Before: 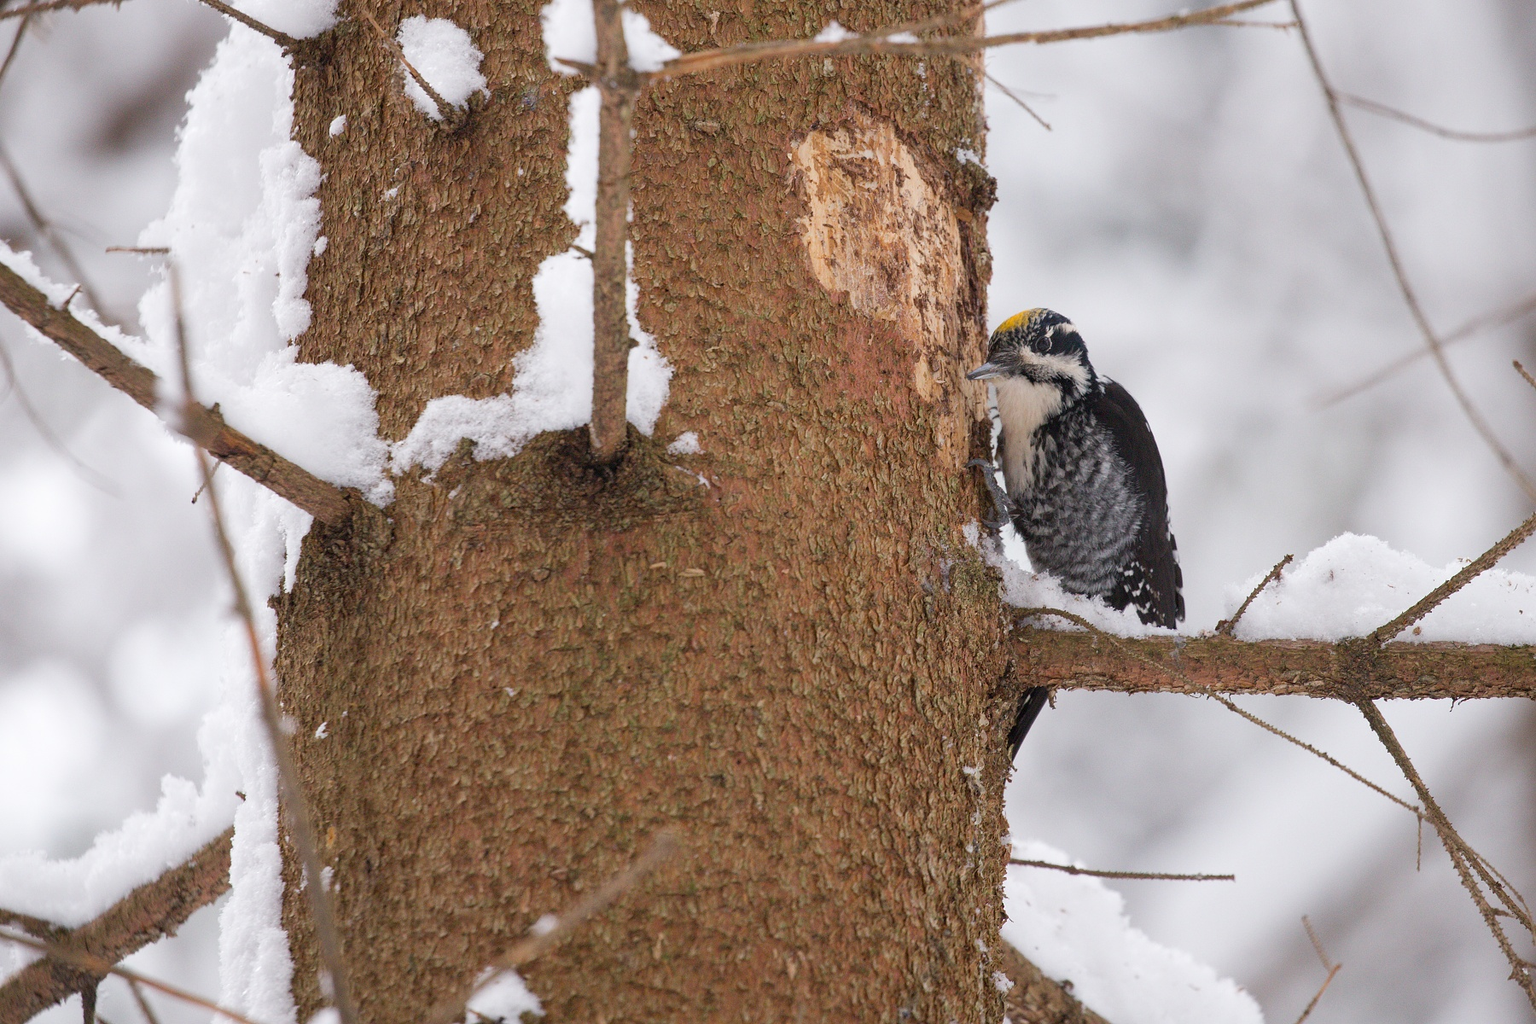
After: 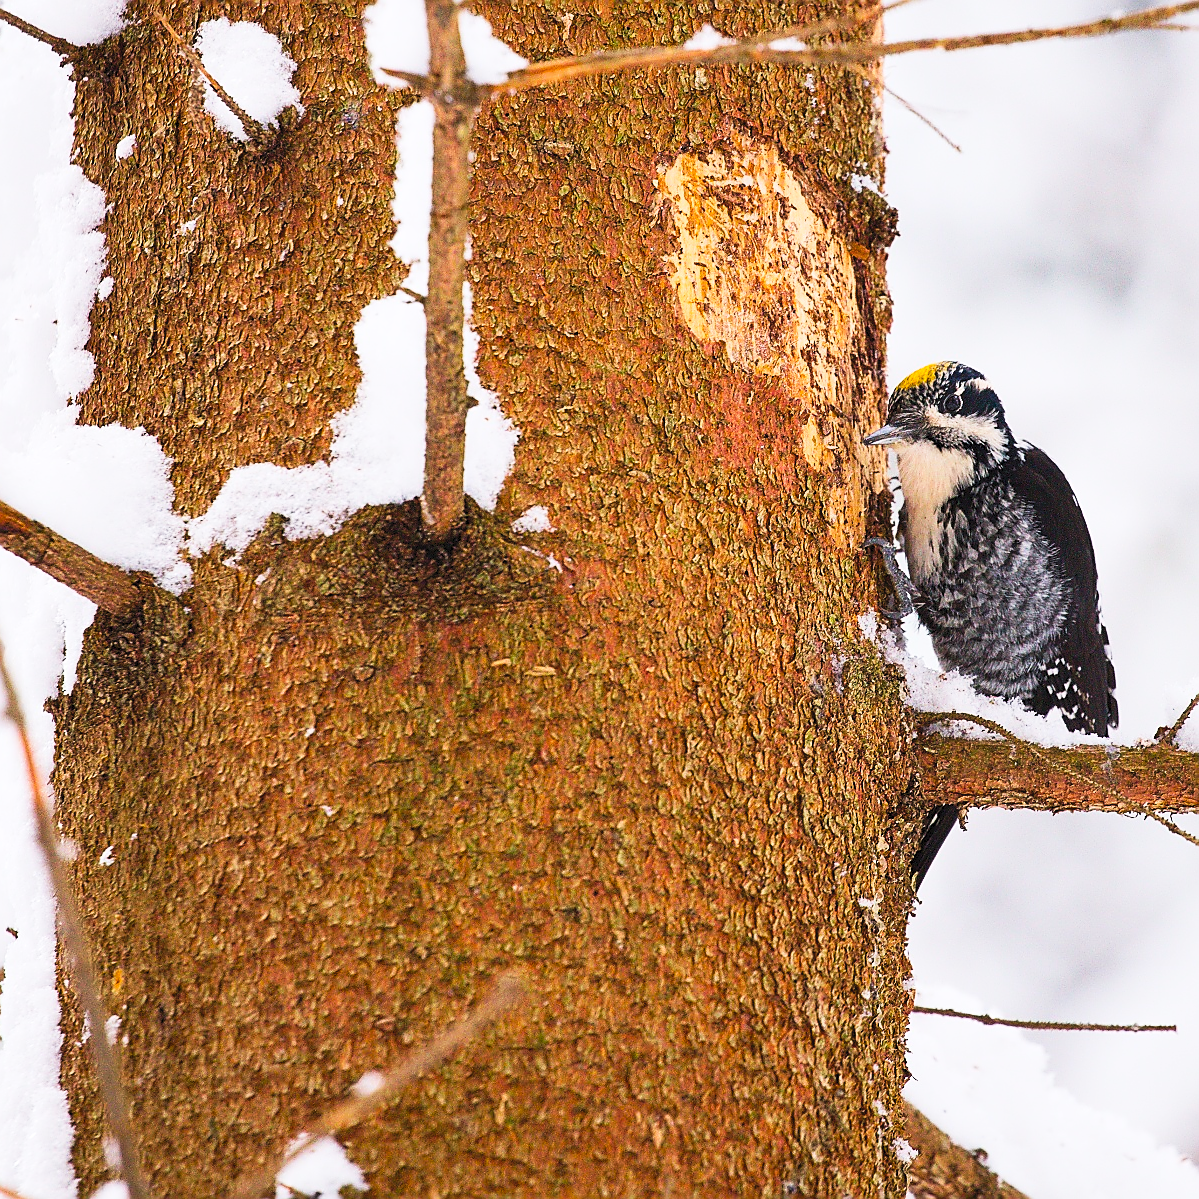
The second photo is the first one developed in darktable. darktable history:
crop and rotate: left 15.055%, right 18.278%
shadows and highlights: shadows 29.32, highlights -29.32, low approximation 0.01, soften with gaussian
tone curve: curves: ch0 [(0, 0) (0.003, 0.036) (0.011, 0.04) (0.025, 0.042) (0.044, 0.052) (0.069, 0.066) (0.1, 0.085) (0.136, 0.106) (0.177, 0.144) (0.224, 0.188) (0.277, 0.241) (0.335, 0.307) (0.399, 0.382) (0.468, 0.466) (0.543, 0.56) (0.623, 0.672) (0.709, 0.772) (0.801, 0.876) (0.898, 0.949) (1, 1)], preserve colors none
color balance rgb: perceptual saturation grading › global saturation 25%, global vibrance 20%
sharpen: radius 1.4, amount 1.25, threshold 0.7
contrast brightness saturation: contrast 0.2, brightness 0.16, saturation 0.22
